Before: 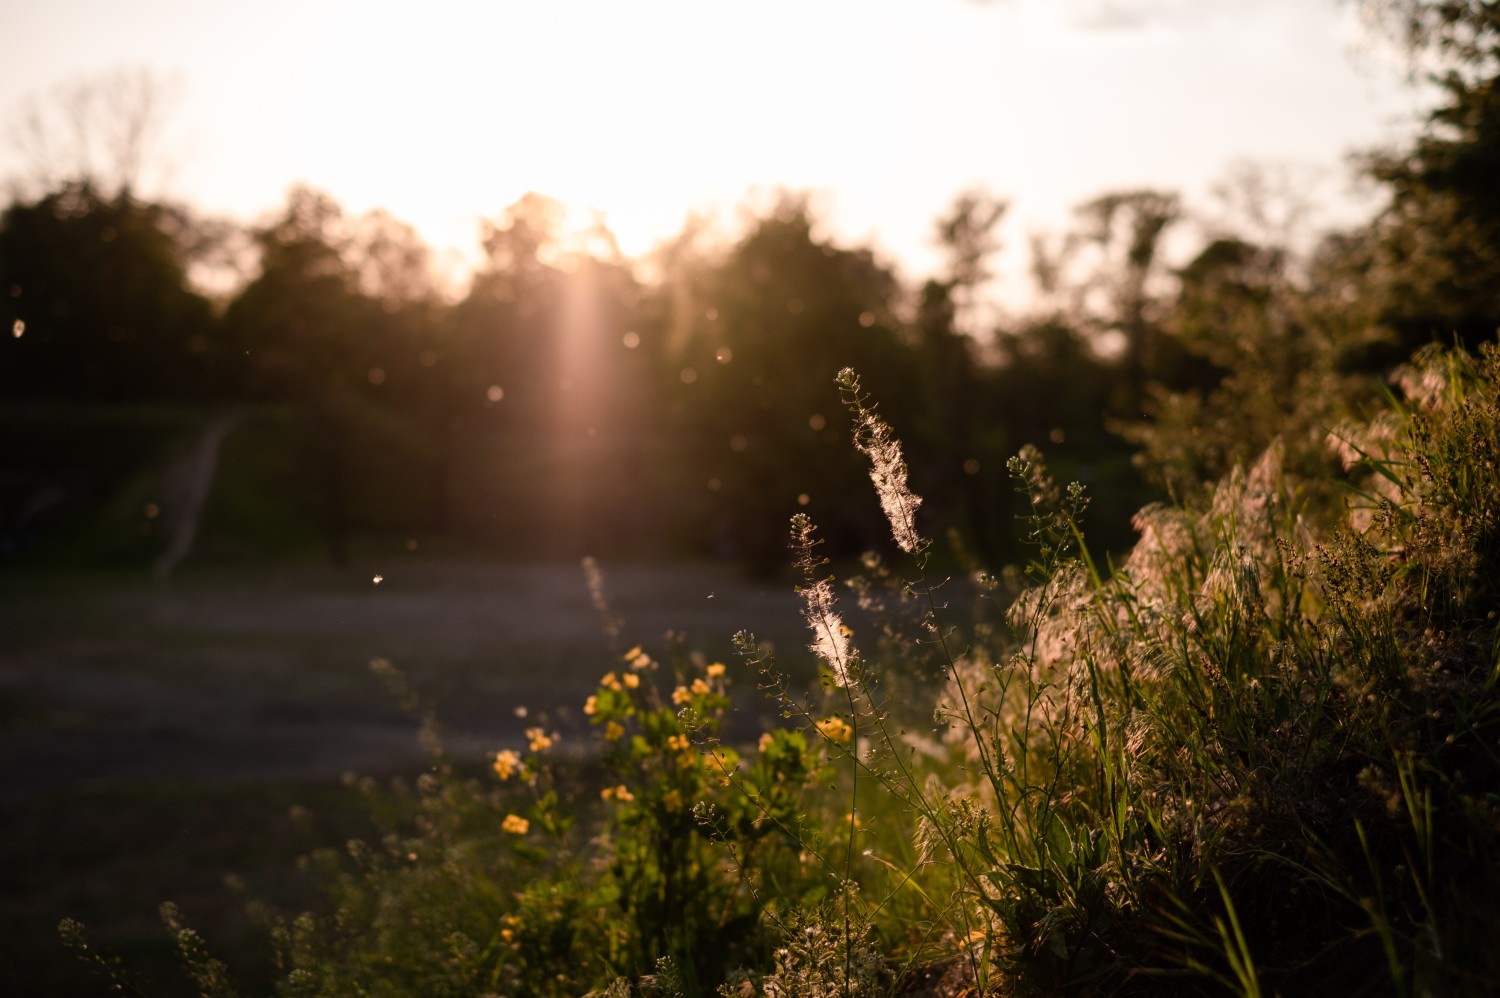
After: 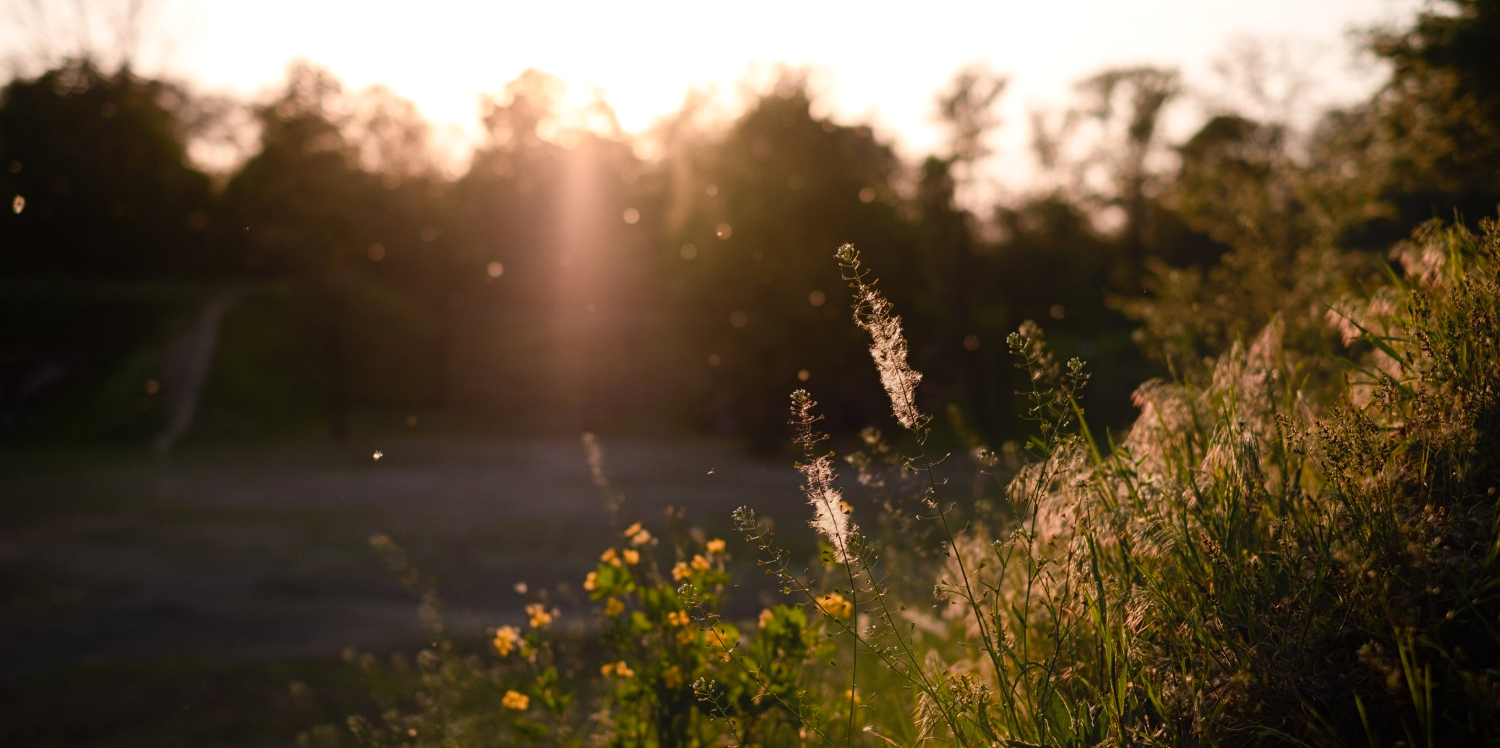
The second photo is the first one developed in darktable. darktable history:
crop and rotate: top 12.5%, bottom 12.5%
exposure: exposure 0.127 EV, compensate highlight preservation false
contrast equalizer: y [[0.439, 0.44, 0.442, 0.457, 0.493, 0.498], [0.5 ×6], [0.5 ×6], [0 ×6], [0 ×6]], mix 0.76
